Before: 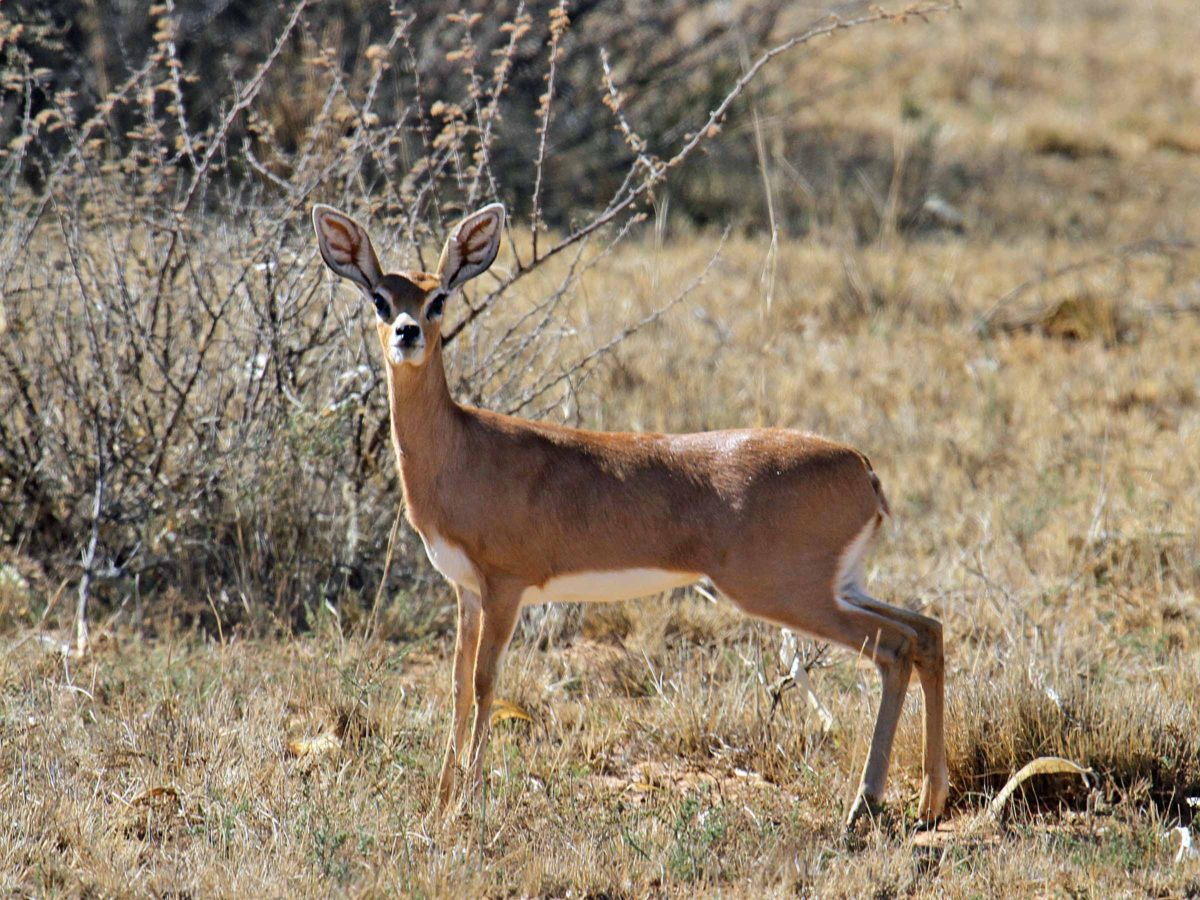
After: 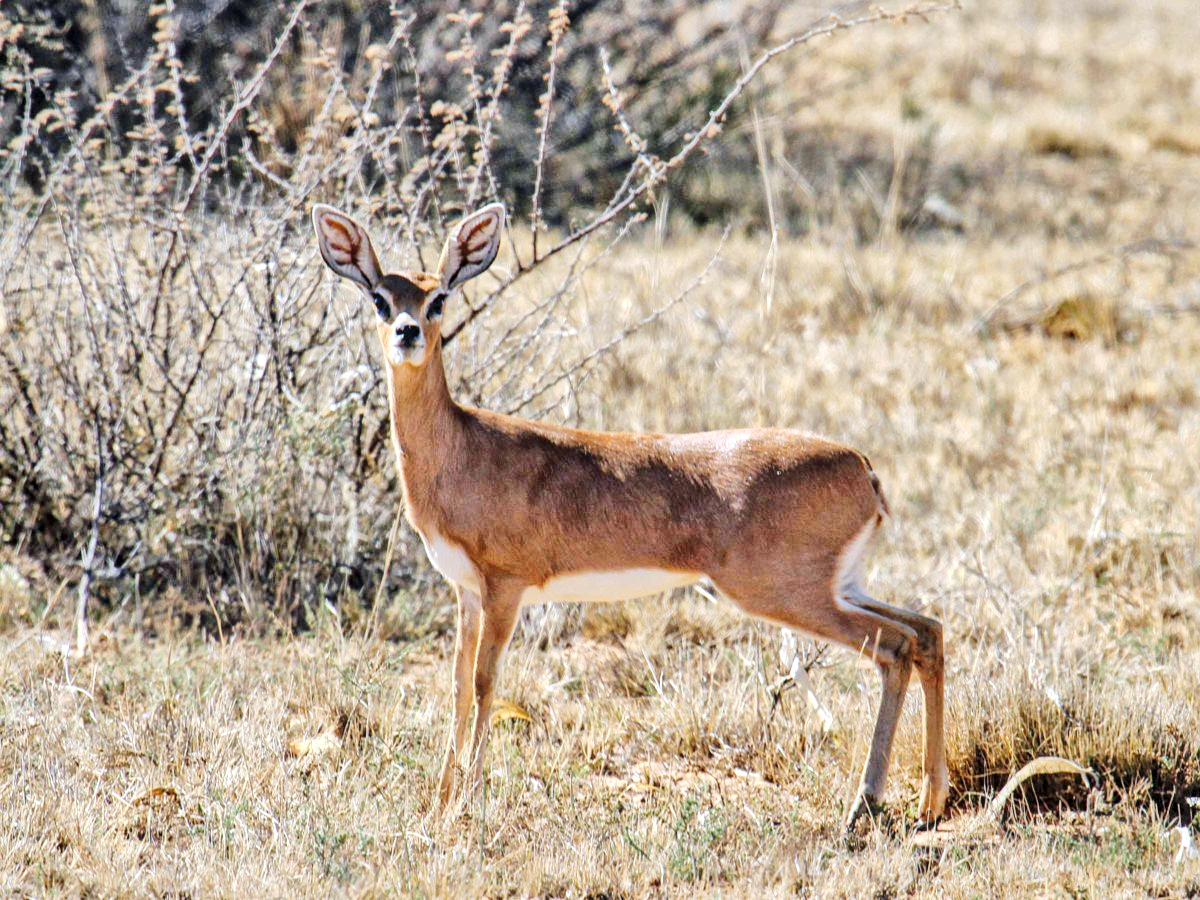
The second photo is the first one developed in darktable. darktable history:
tone curve: curves: ch0 [(0, 0) (0.003, 0.039) (0.011, 0.041) (0.025, 0.048) (0.044, 0.065) (0.069, 0.084) (0.1, 0.104) (0.136, 0.137) (0.177, 0.19) (0.224, 0.245) (0.277, 0.32) (0.335, 0.409) (0.399, 0.496) (0.468, 0.58) (0.543, 0.656) (0.623, 0.733) (0.709, 0.796) (0.801, 0.852) (0.898, 0.93) (1, 1)], preserve colors none
exposure: black level correction 0.002, exposure 0.15 EV, compensate highlight preservation false
white balance: red 1.004, blue 1.024
global tonemap: drago (1, 100), detail 1
local contrast: on, module defaults
